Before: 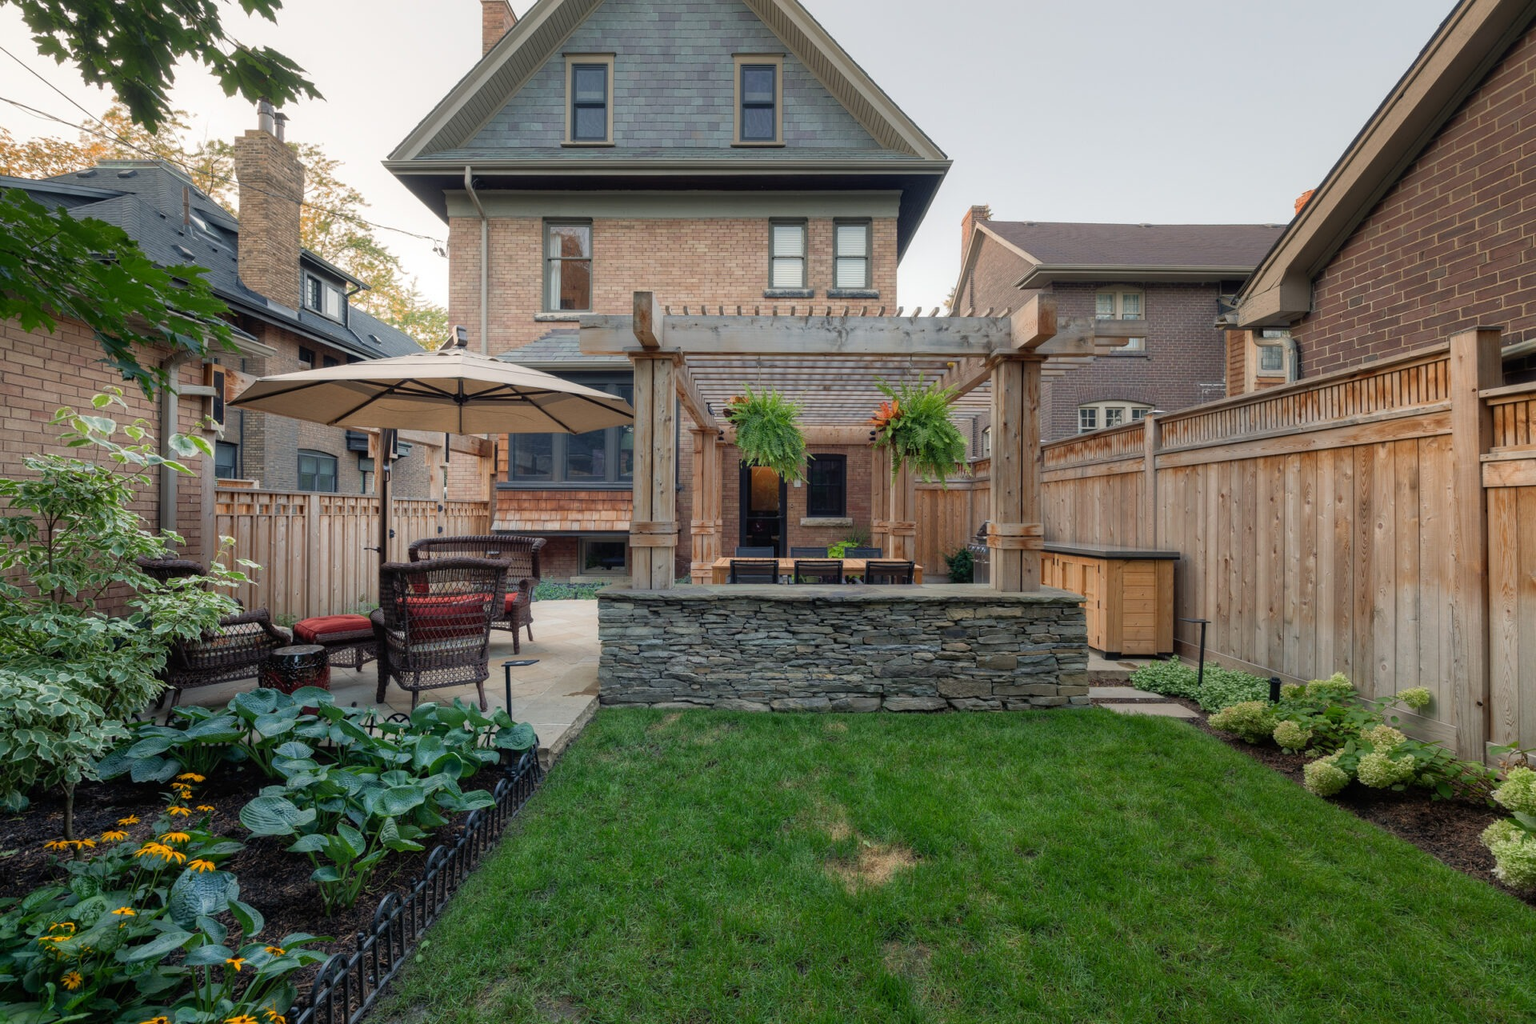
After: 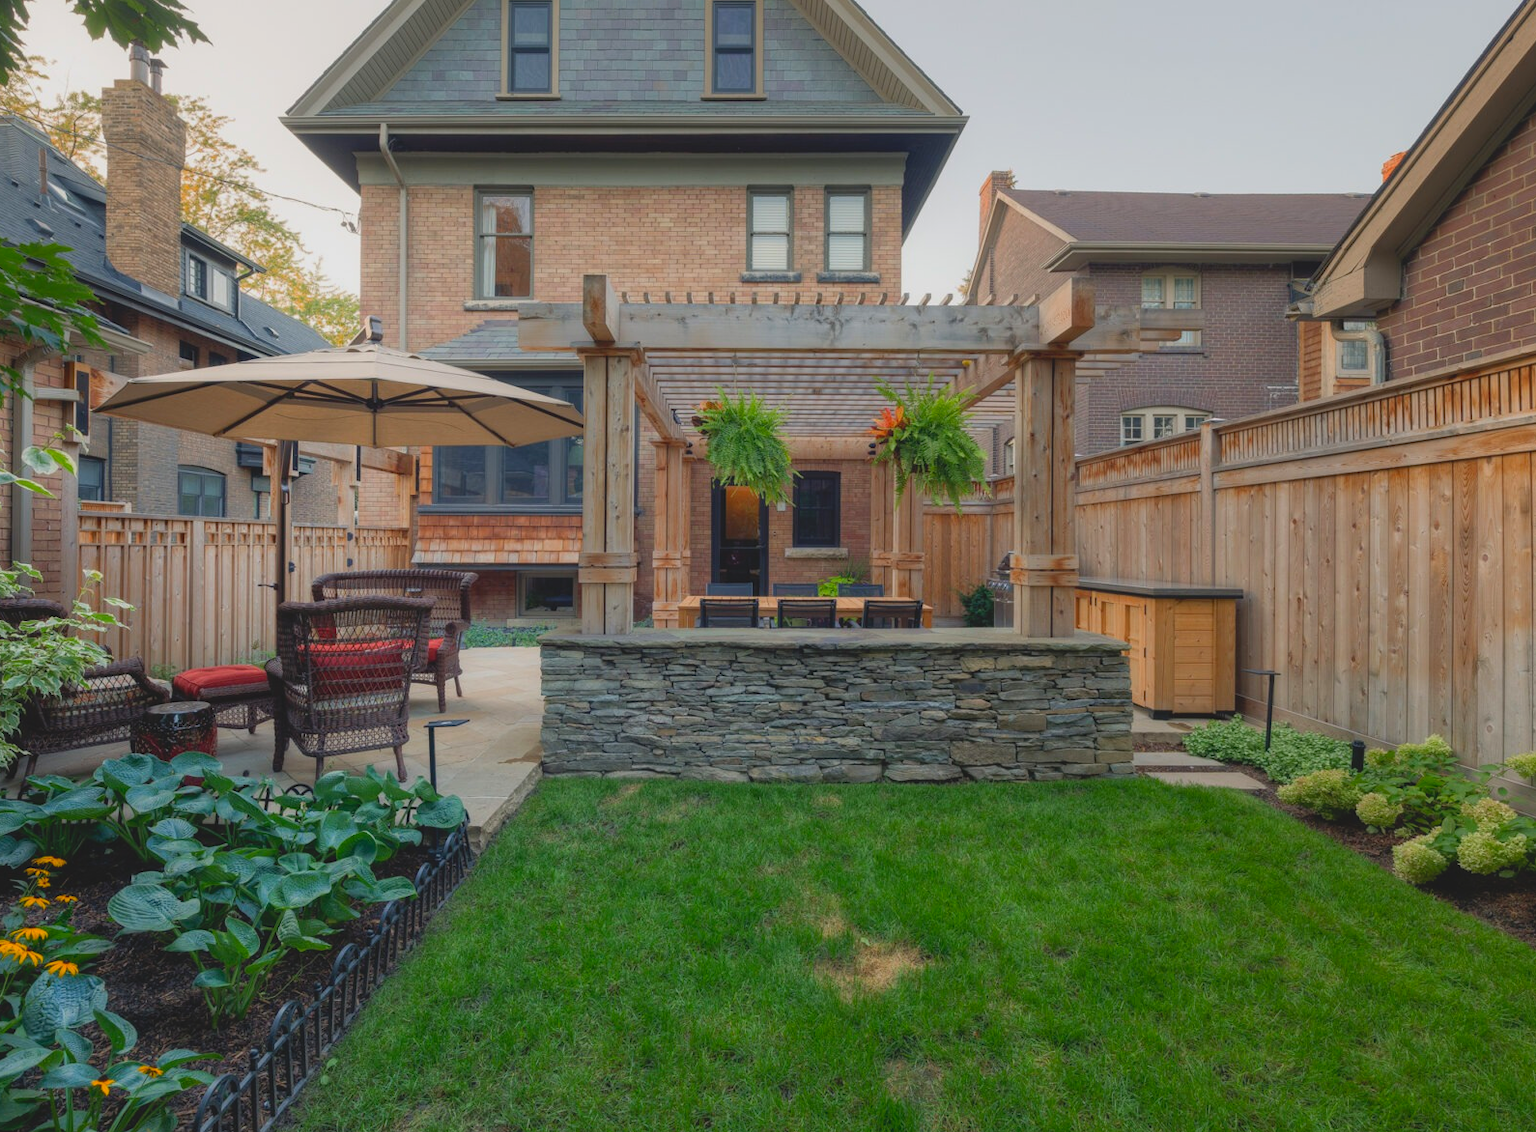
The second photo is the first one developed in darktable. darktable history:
crop: left 9.807%, top 6.259%, right 7.334%, bottom 2.177%
contrast brightness saturation: contrast -0.19, saturation 0.19
